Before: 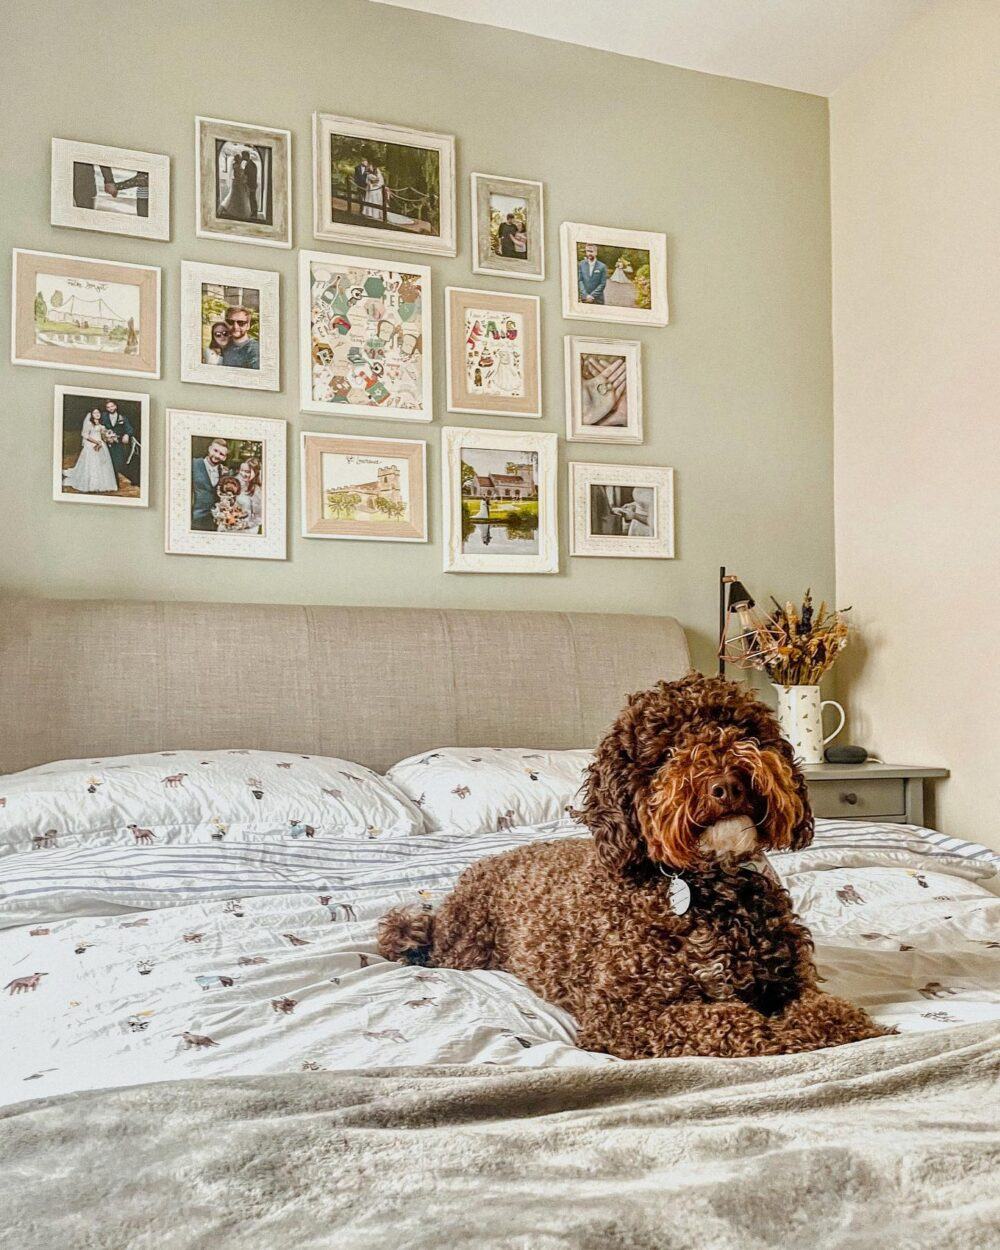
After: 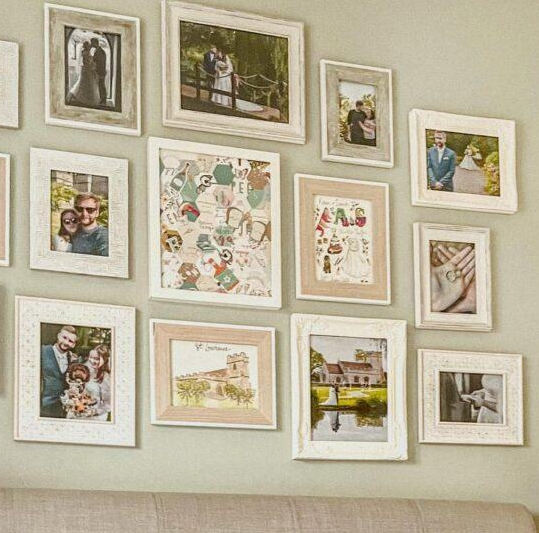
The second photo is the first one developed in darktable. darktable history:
crop: left 15.148%, top 9.091%, right 30.863%, bottom 48.211%
